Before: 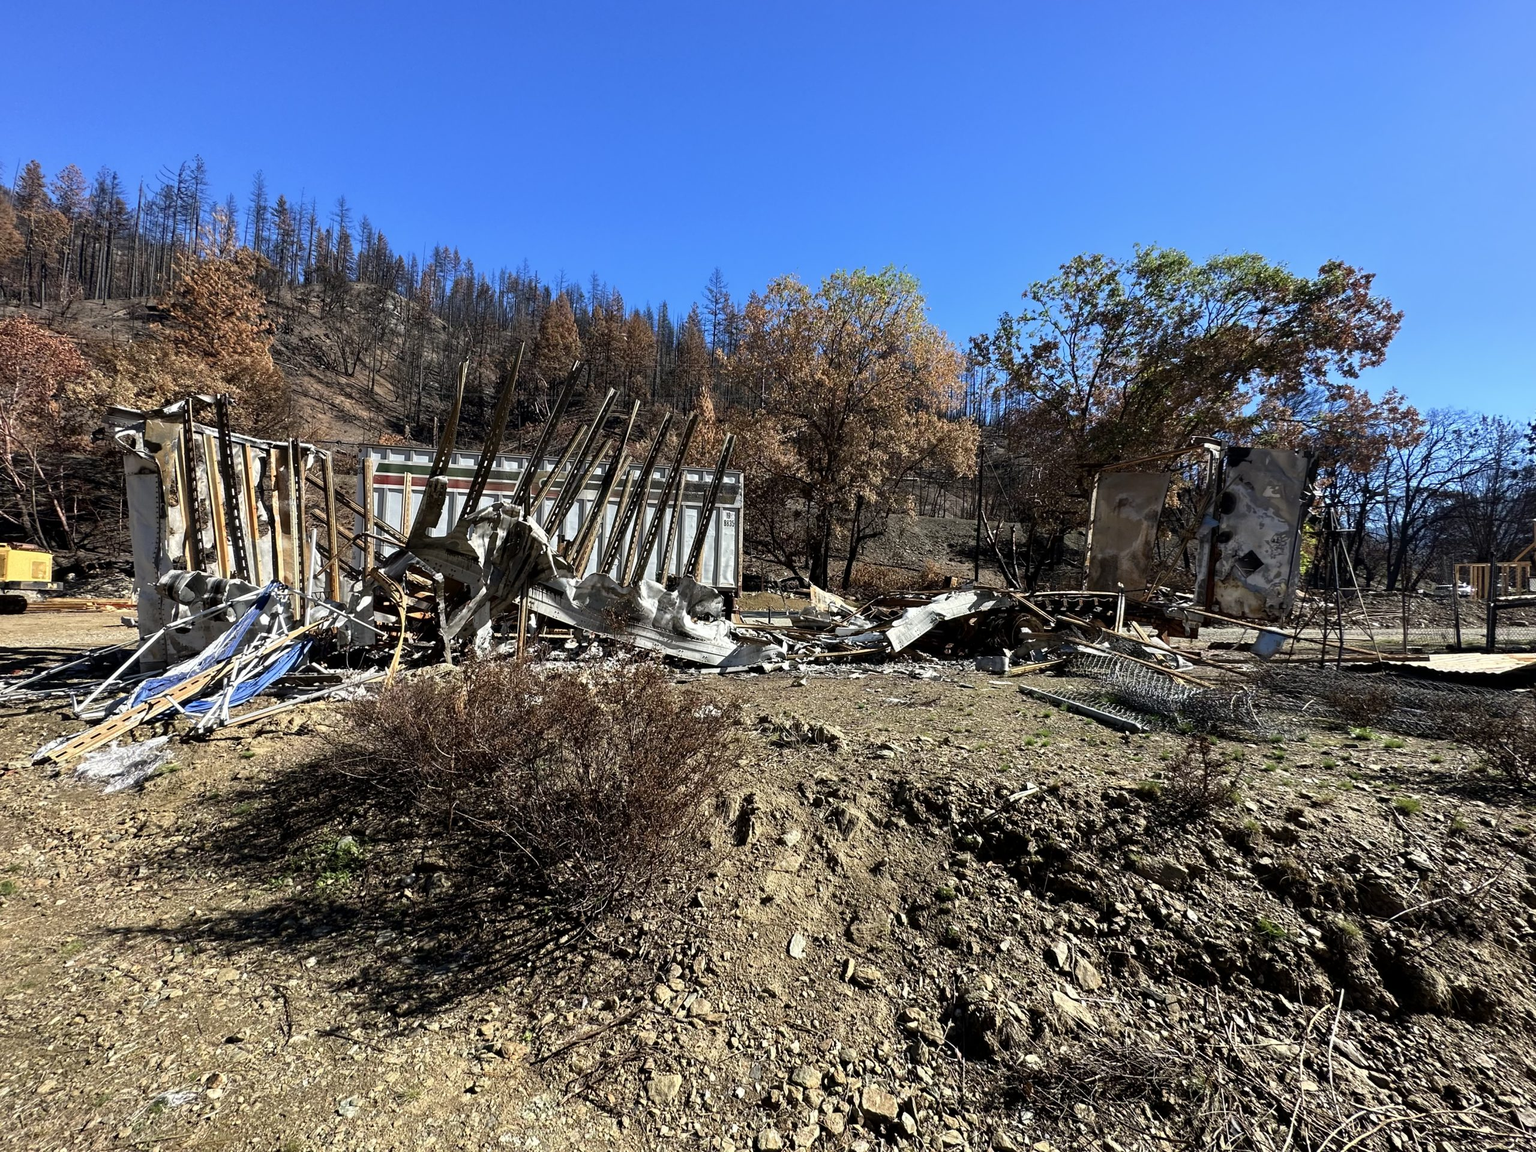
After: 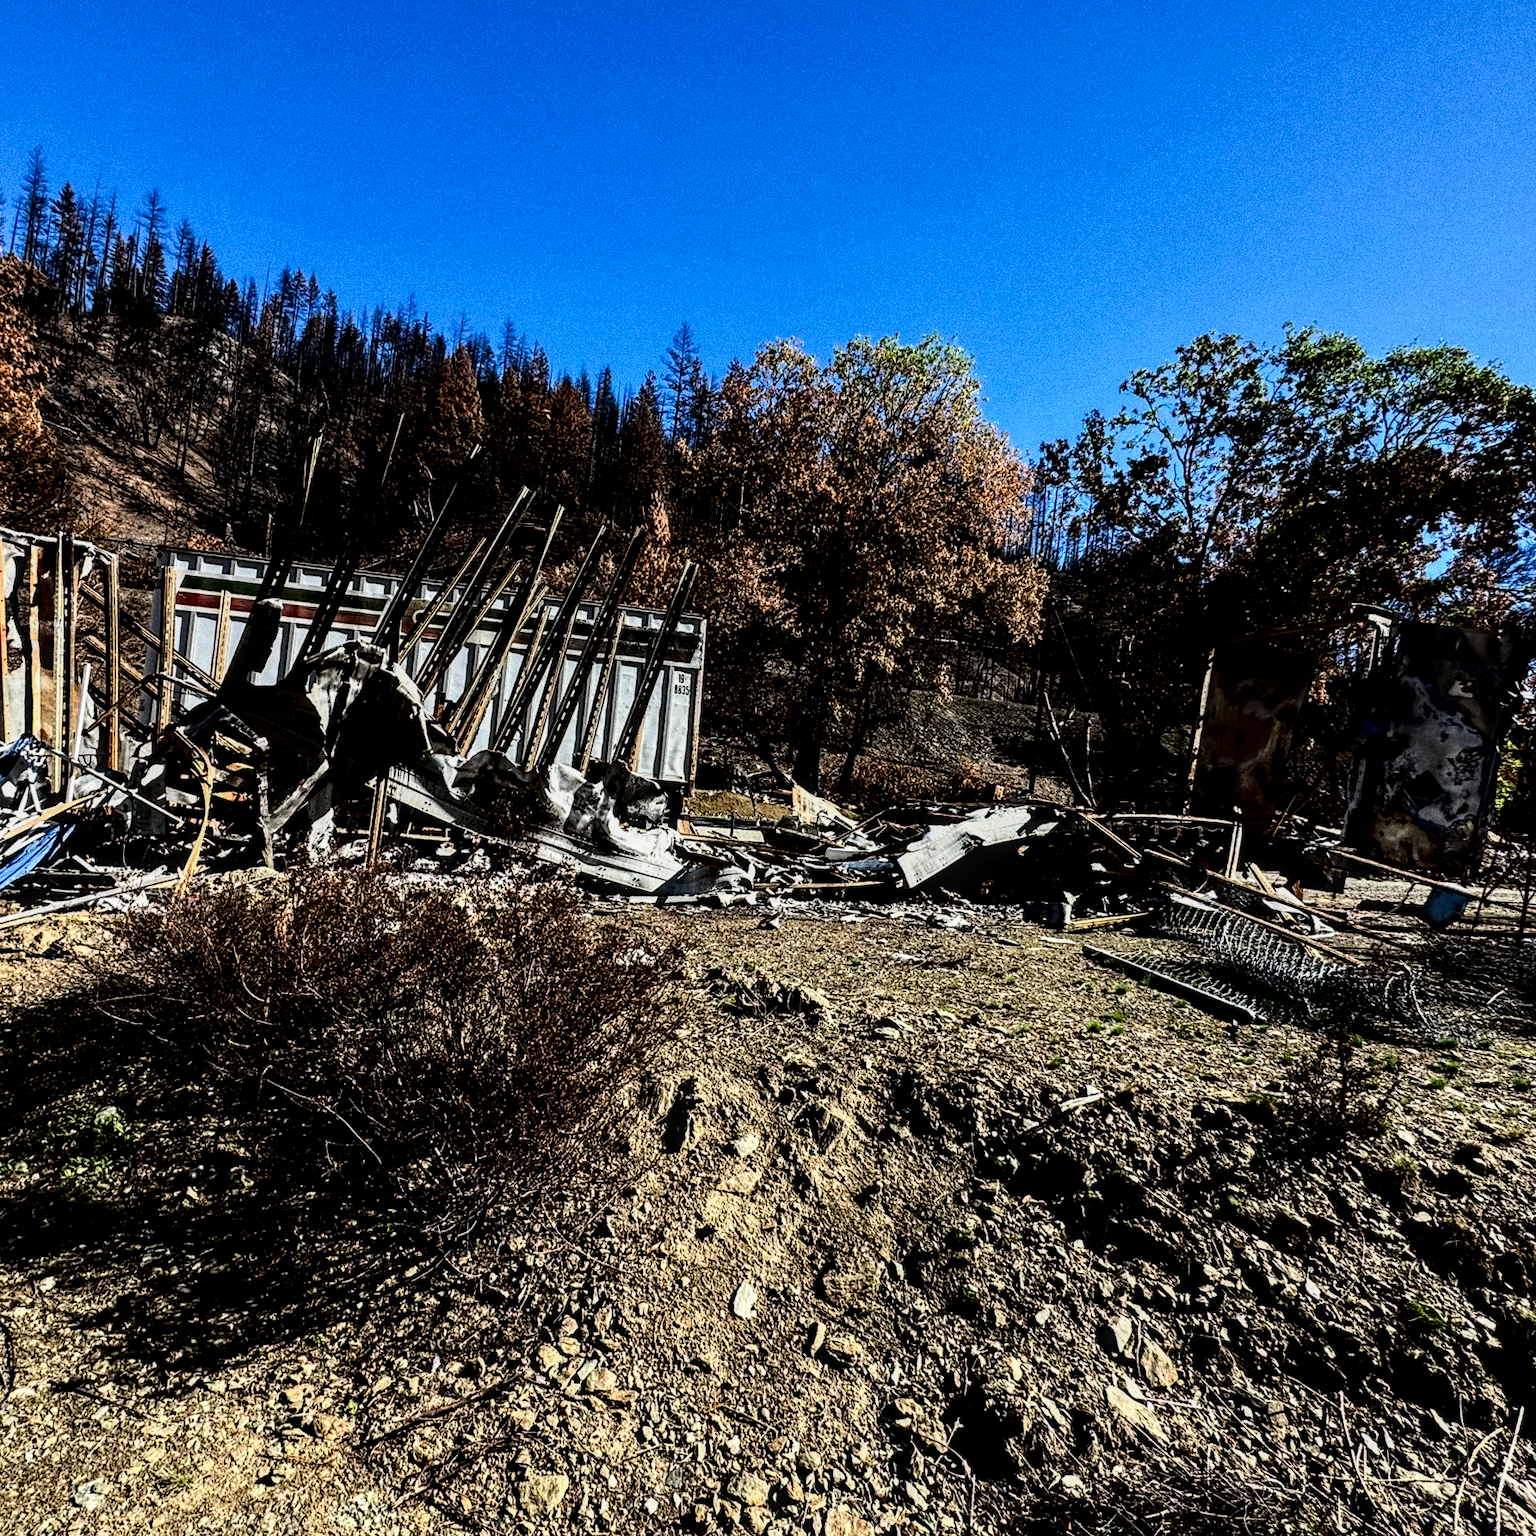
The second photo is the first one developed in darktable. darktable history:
contrast brightness saturation: contrast 0.24, brightness -0.24, saturation 0.14
filmic rgb: black relative exposure -4 EV, white relative exposure 3 EV, hardness 3.02, contrast 1.4
local contrast: detail 144%
grain: coarseness 0.09 ISO, strength 40%
crop and rotate: angle -3.27°, left 14.277%, top 0.028%, right 10.766%, bottom 0.028%
